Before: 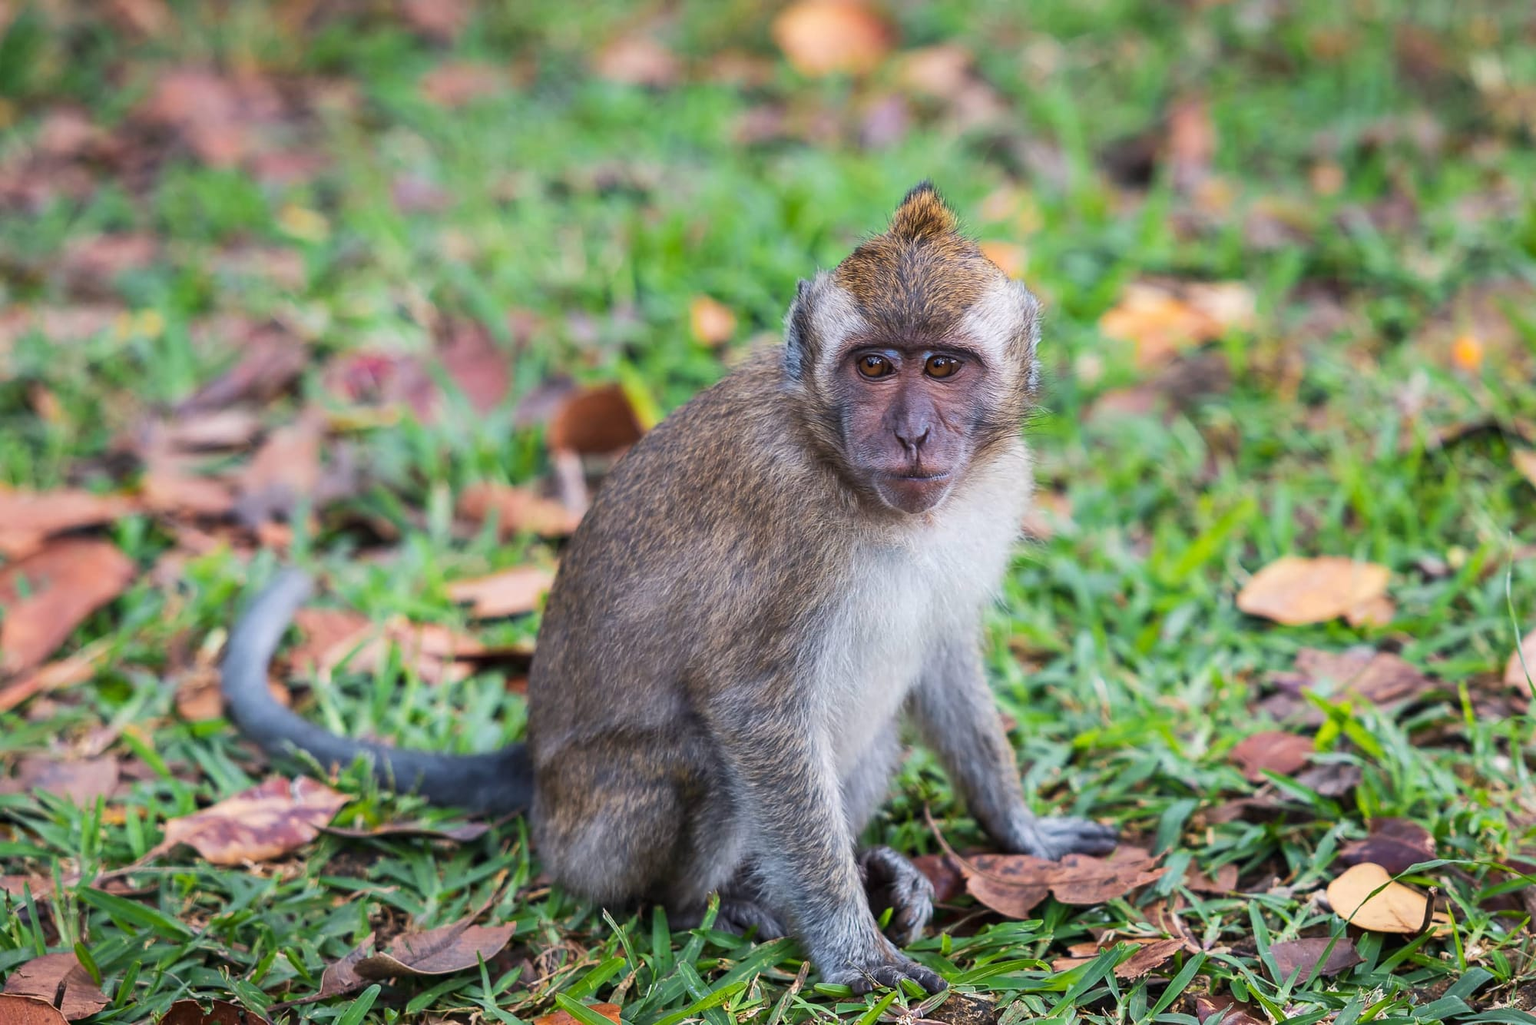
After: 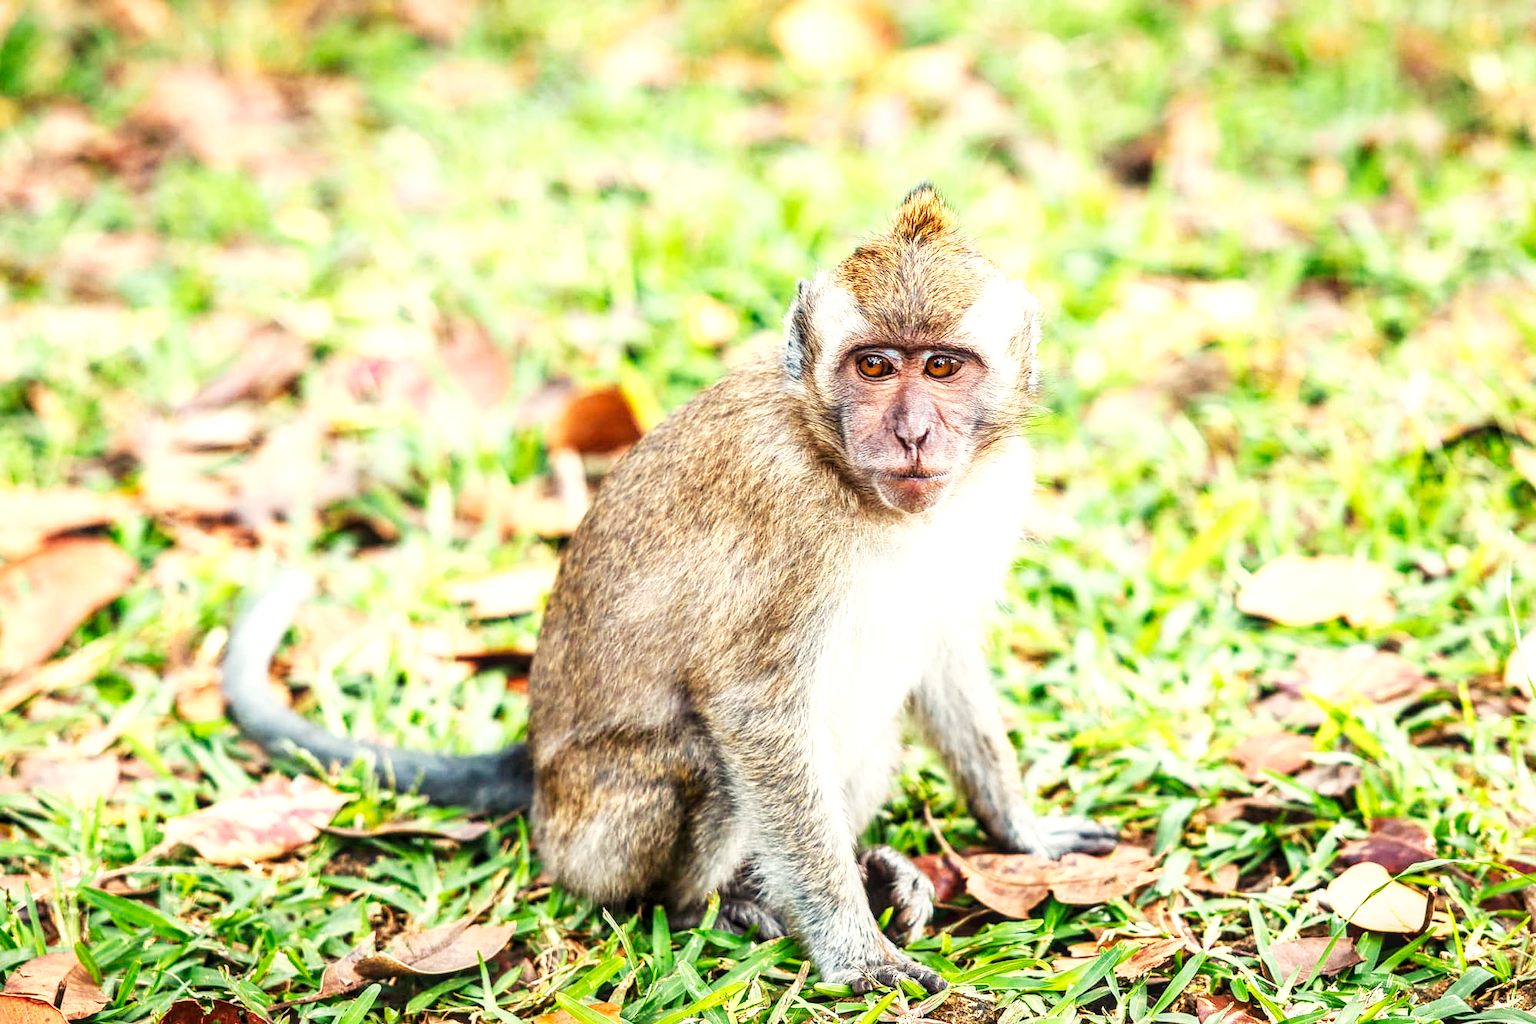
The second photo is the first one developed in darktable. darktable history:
exposure: black level correction 0, exposure 0.5 EV, compensate highlight preservation false
white balance: red 1.08, blue 0.791
local contrast: detail 130%
base curve: curves: ch0 [(0, 0) (0.007, 0.004) (0.027, 0.03) (0.046, 0.07) (0.207, 0.54) (0.442, 0.872) (0.673, 0.972) (1, 1)], preserve colors none
